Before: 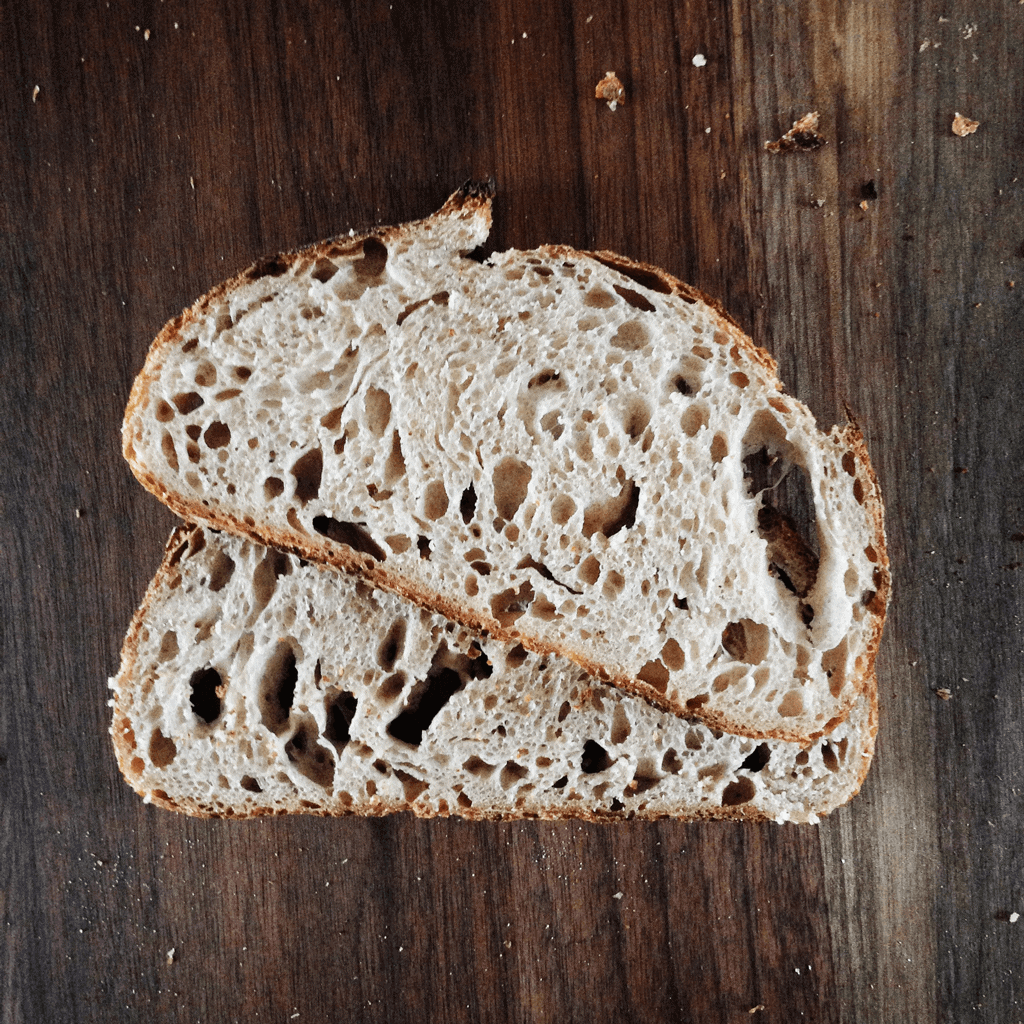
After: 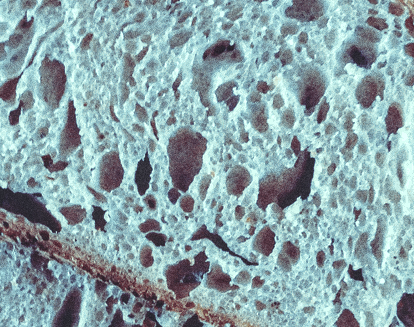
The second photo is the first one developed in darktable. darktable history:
crop: left 31.751%, top 32.172%, right 27.8%, bottom 35.83%
rgb curve: curves: ch0 [(0, 0.186) (0.314, 0.284) (0.576, 0.466) (0.805, 0.691) (0.936, 0.886)]; ch1 [(0, 0.186) (0.314, 0.284) (0.581, 0.534) (0.771, 0.746) (0.936, 0.958)]; ch2 [(0, 0.216) (0.275, 0.39) (1, 1)], mode RGB, independent channels, compensate middle gray true, preserve colors none
grain: coarseness 0.09 ISO, strength 40%
local contrast: detail 130%
